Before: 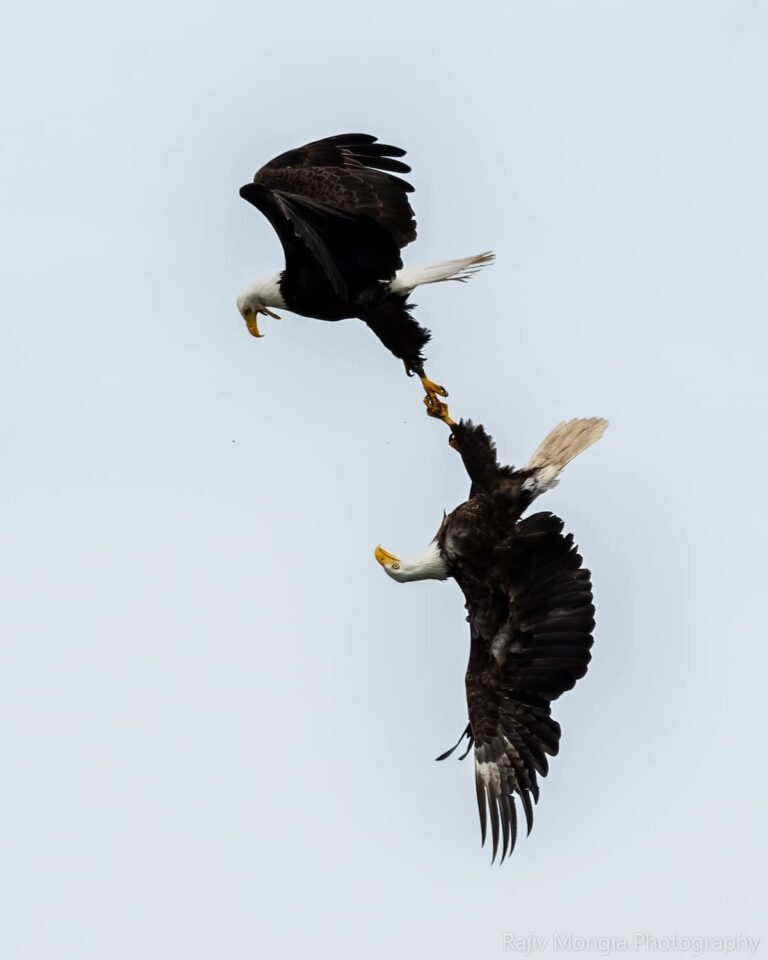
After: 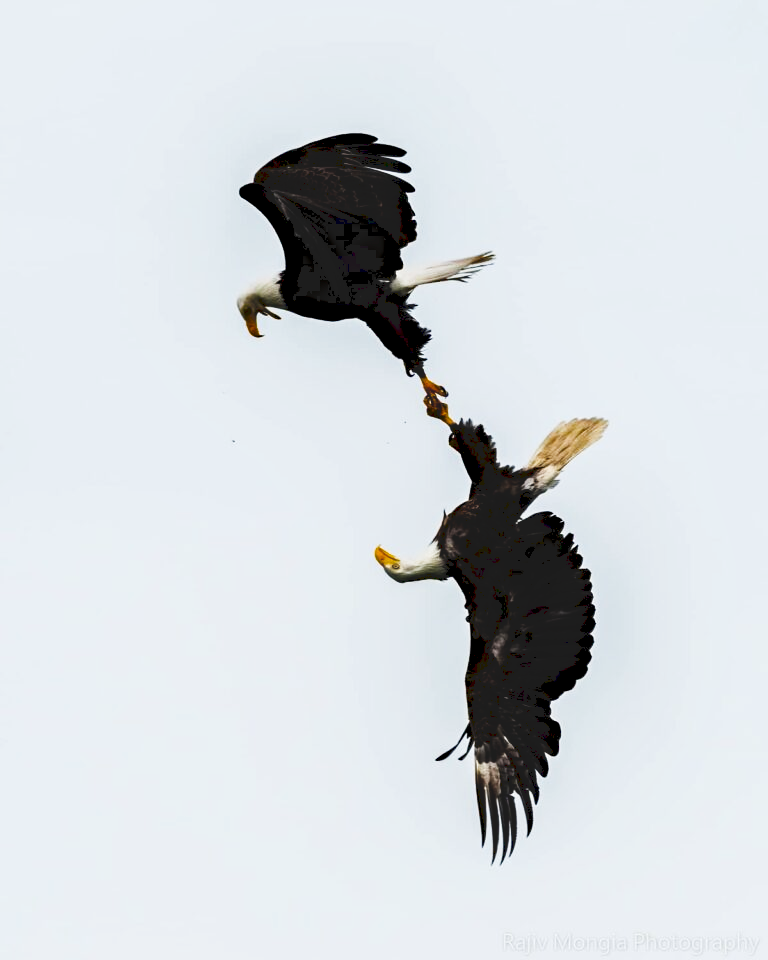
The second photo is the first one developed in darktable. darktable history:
local contrast: mode bilateral grid, contrast 20, coarseness 50, detail 120%, midtone range 0.2
tone curve: curves: ch0 [(0, 0) (0.003, 0.103) (0.011, 0.103) (0.025, 0.105) (0.044, 0.108) (0.069, 0.108) (0.1, 0.111) (0.136, 0.121) (0.177, 0.145) (0.224, 0.174) (0.277, 0.223) (0.335, 0.289) (0.399, 0.374) (0.468, 0.47) (0.543, 0.579) (0.623, 0.687) (0.709, 0.787) (0.801, 0.879) (0.898, 0.942) (1, 1)], preserve colors none
haze removal: strength 0.5, distance 0.43, compatibility mode true, adaptive false
